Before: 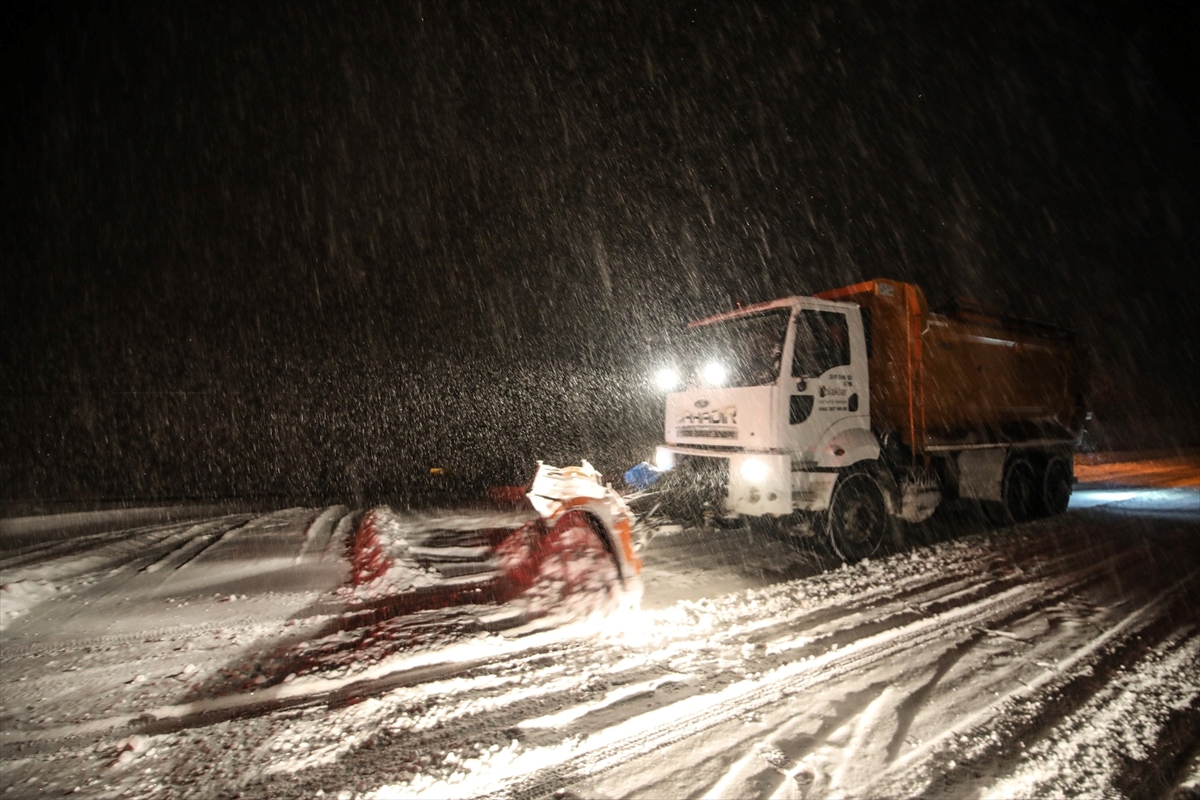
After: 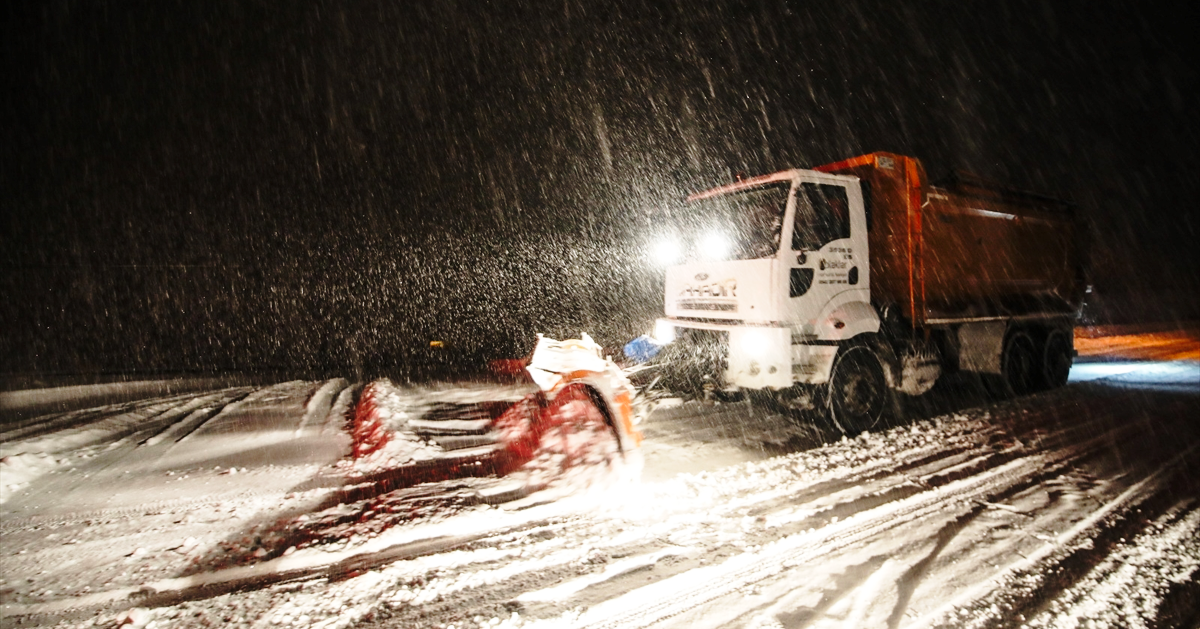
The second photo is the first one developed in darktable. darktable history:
crop and rotate: top 15.88%, bottom 5.438%
base curve: curves: ch0 [(0, 0) (0.028, 0.03) (0.121, 0.232) (0.46, 0.748) (0.859, 0.968) (1, 1)], preserve colors none
